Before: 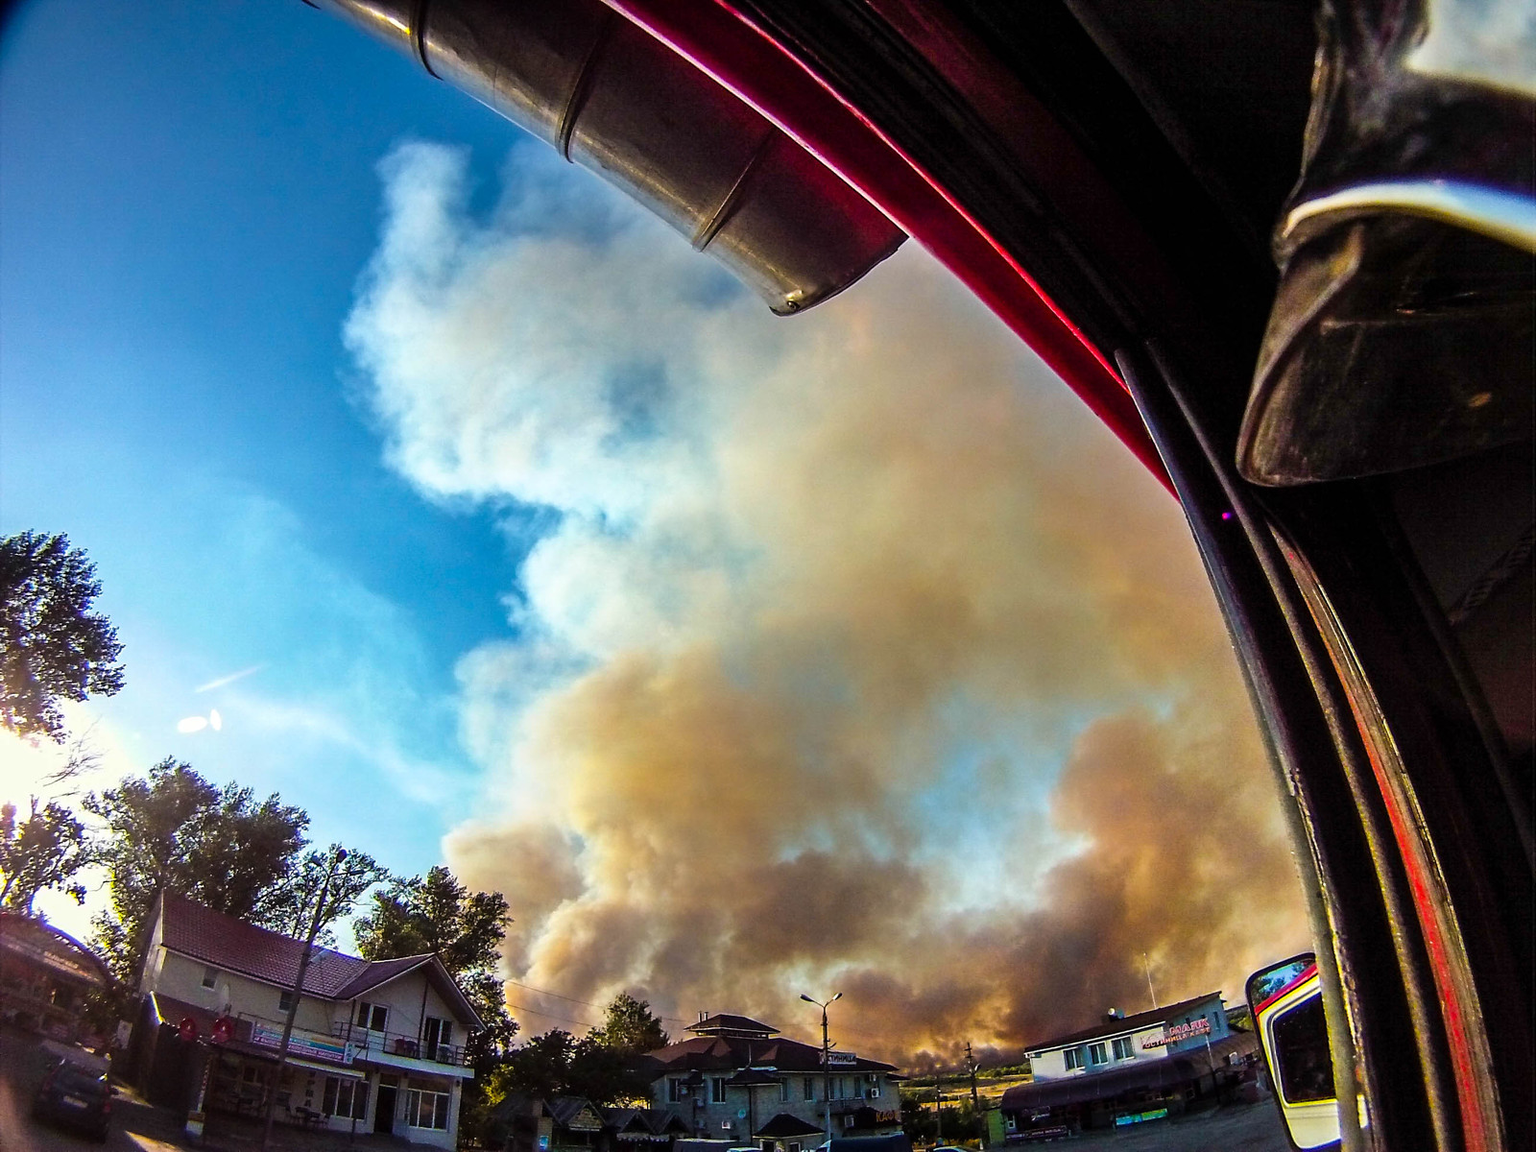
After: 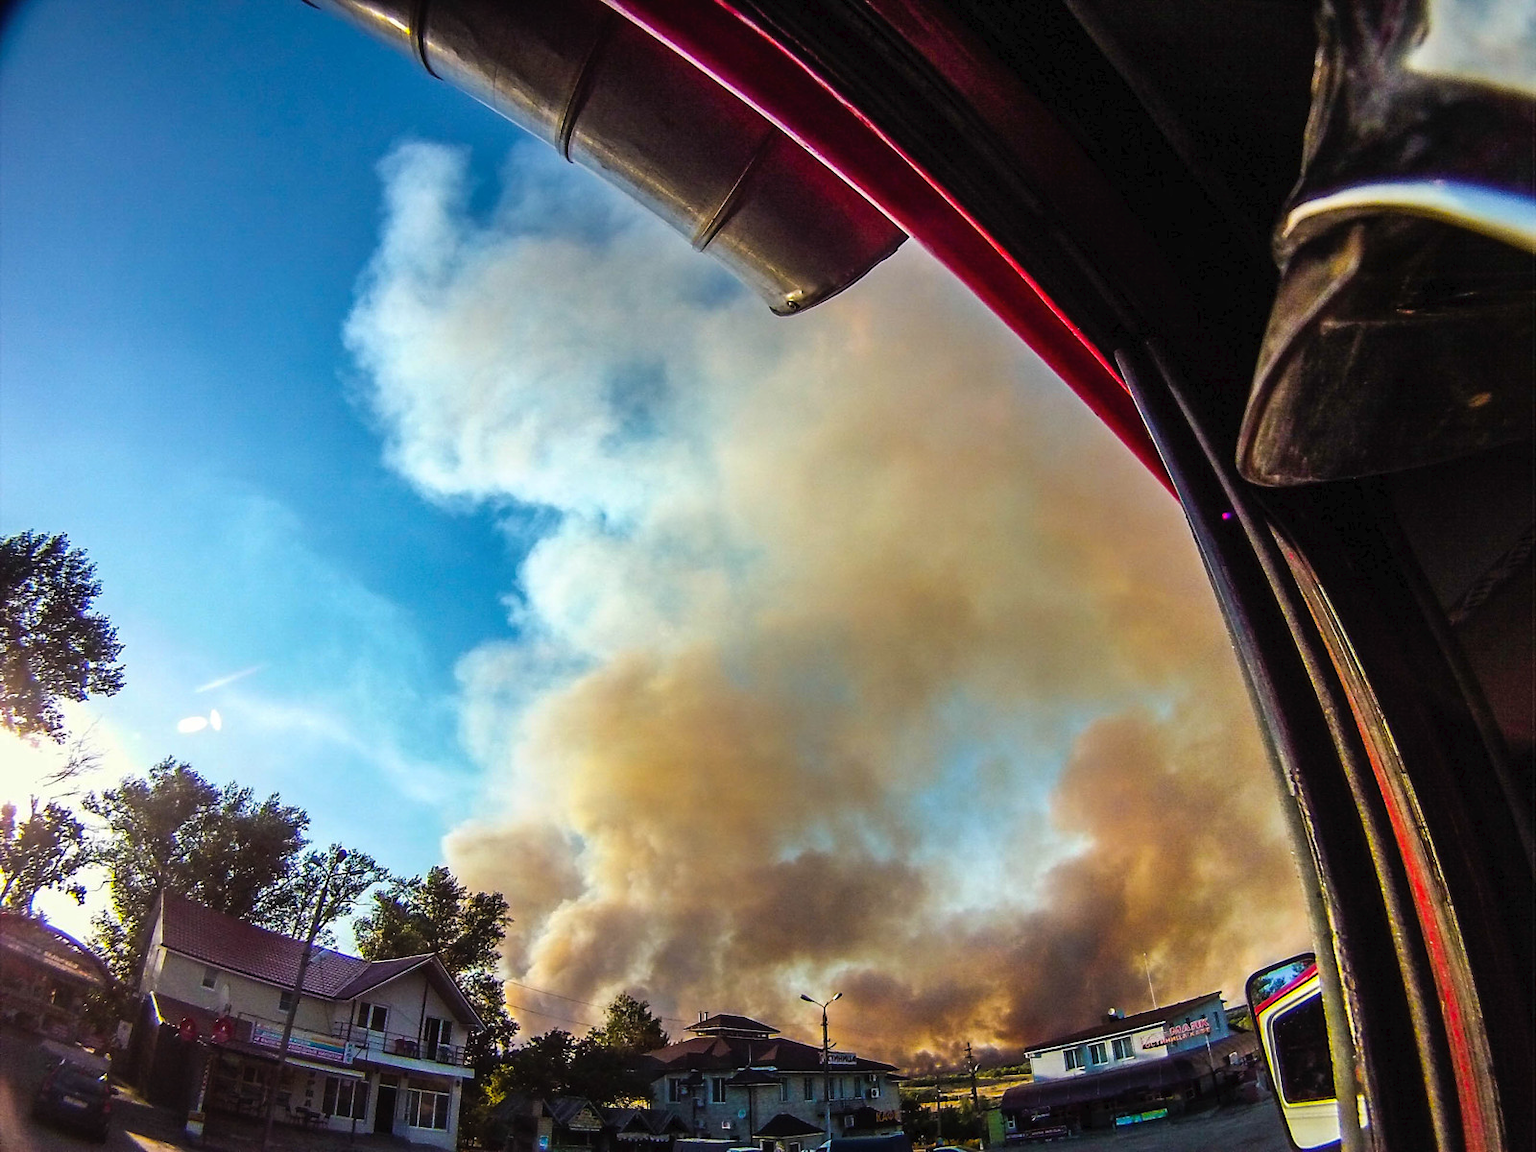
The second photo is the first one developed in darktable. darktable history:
tone curve: curves: ch0 [(0, 0) (0.003, 0.022) (0.011, 0.027) (0.025, 0.038) (0.044, 0.056) (0.069, 0.081) (0.1, 0.11) (0.136, 0.145) (0.177, 0.185) (0.224, 0.229) (0.277, 0.278) (0.335, 0.335) (0.399, 0.399) (0.468, 0.468) (0.543, 0.543) (0.623, 0.623) (0.709, 0.705) (0.801, 0.793) (0.898, 0.887) (1, 1)], preserve colors none
